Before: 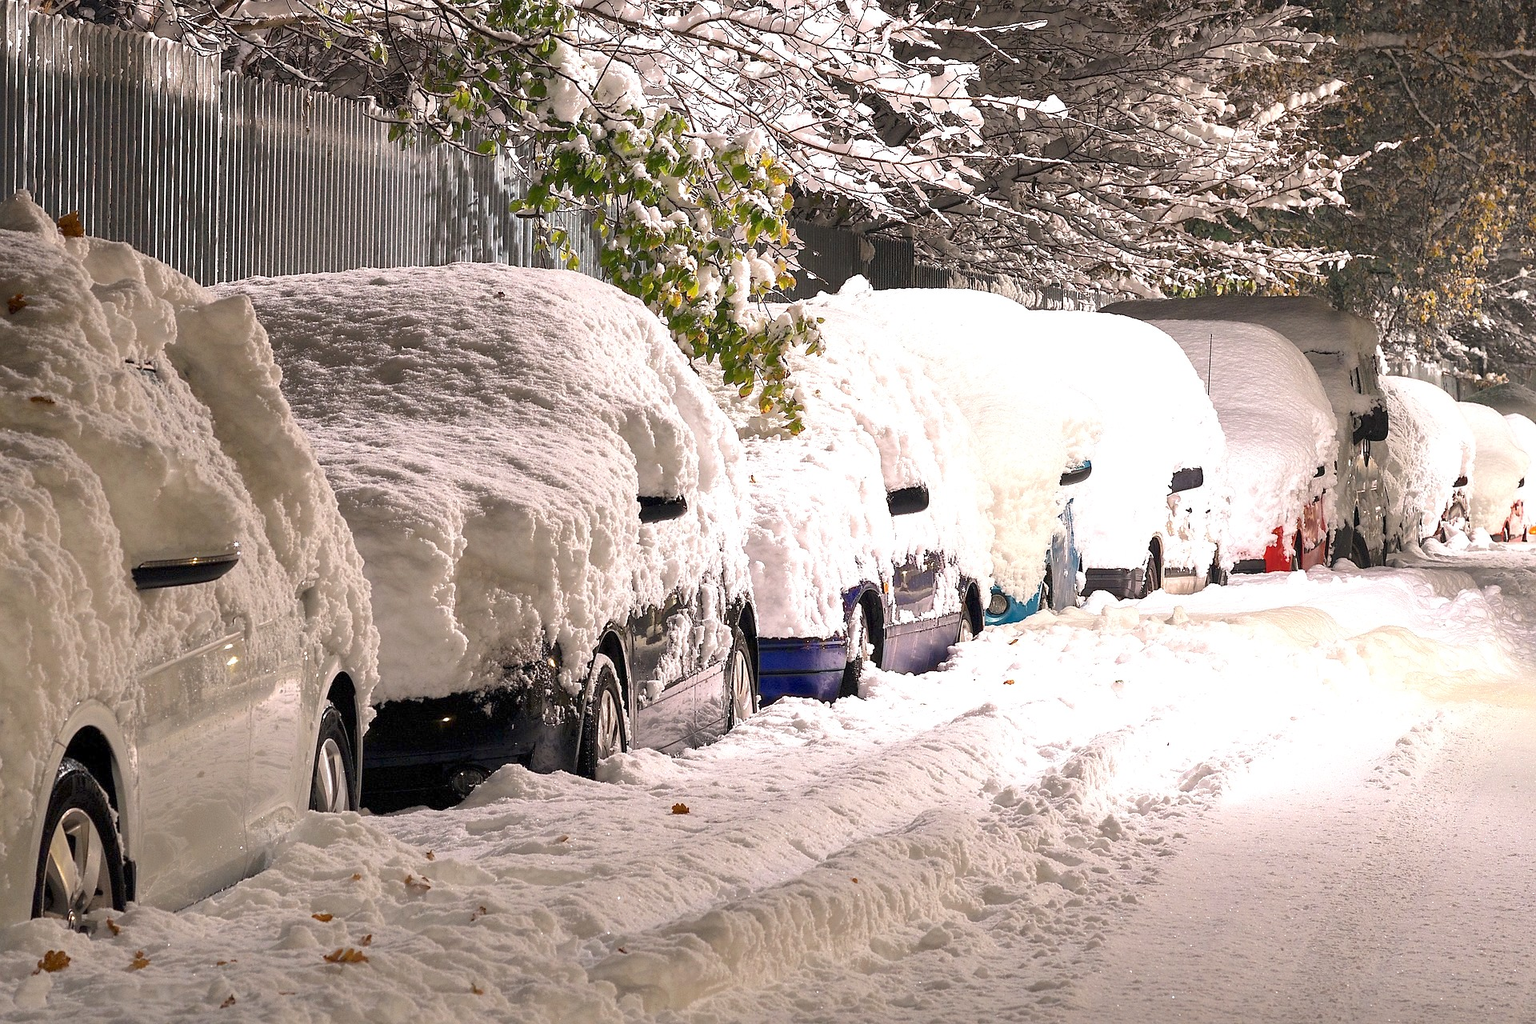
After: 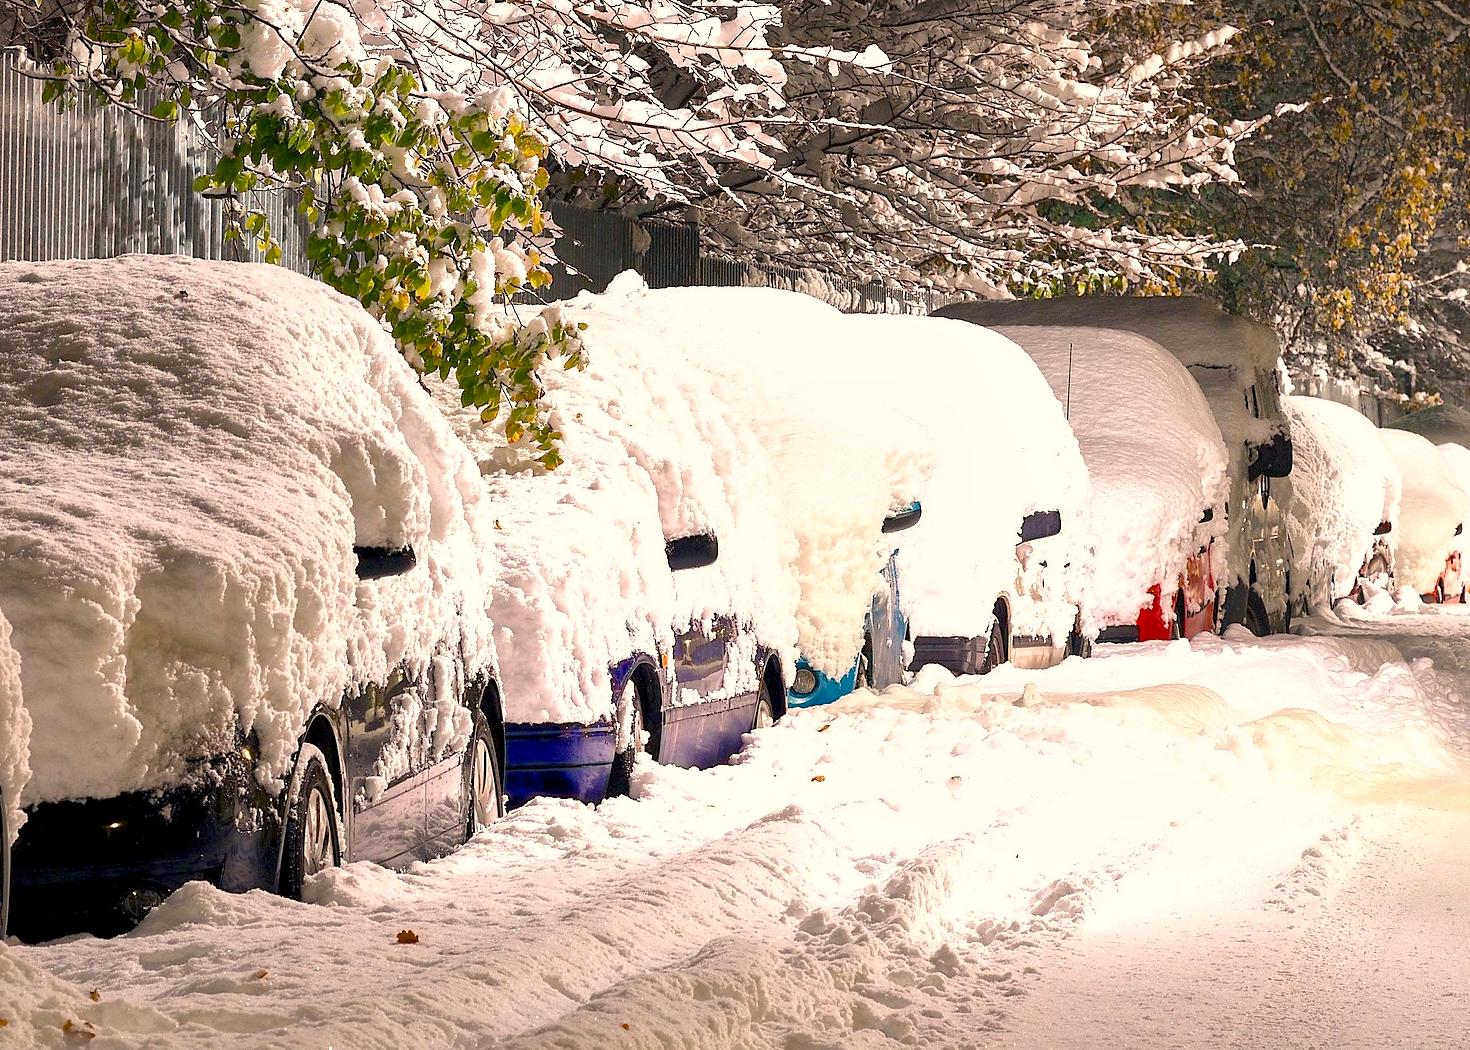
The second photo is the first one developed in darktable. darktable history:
crop: left 23.095%, top 5.827%, bottom 11.854%
color balance rgb: shadows lift › chroma 3%, shadows lift › hue 240.84°, highlights gain › chroma 3%, highlights gain › hue 73.2°, global offset › luminance -0.5%, perceptual saturation grading › global saturation 20%, perceptual saturation grading › highlights -25%, perceptual saturation grading › shadows 50%, global vibrance 25.26%
local contrast: mode bilateral grid, contrast 20, coarseness 50, detail 120%, midtone range 0.2
